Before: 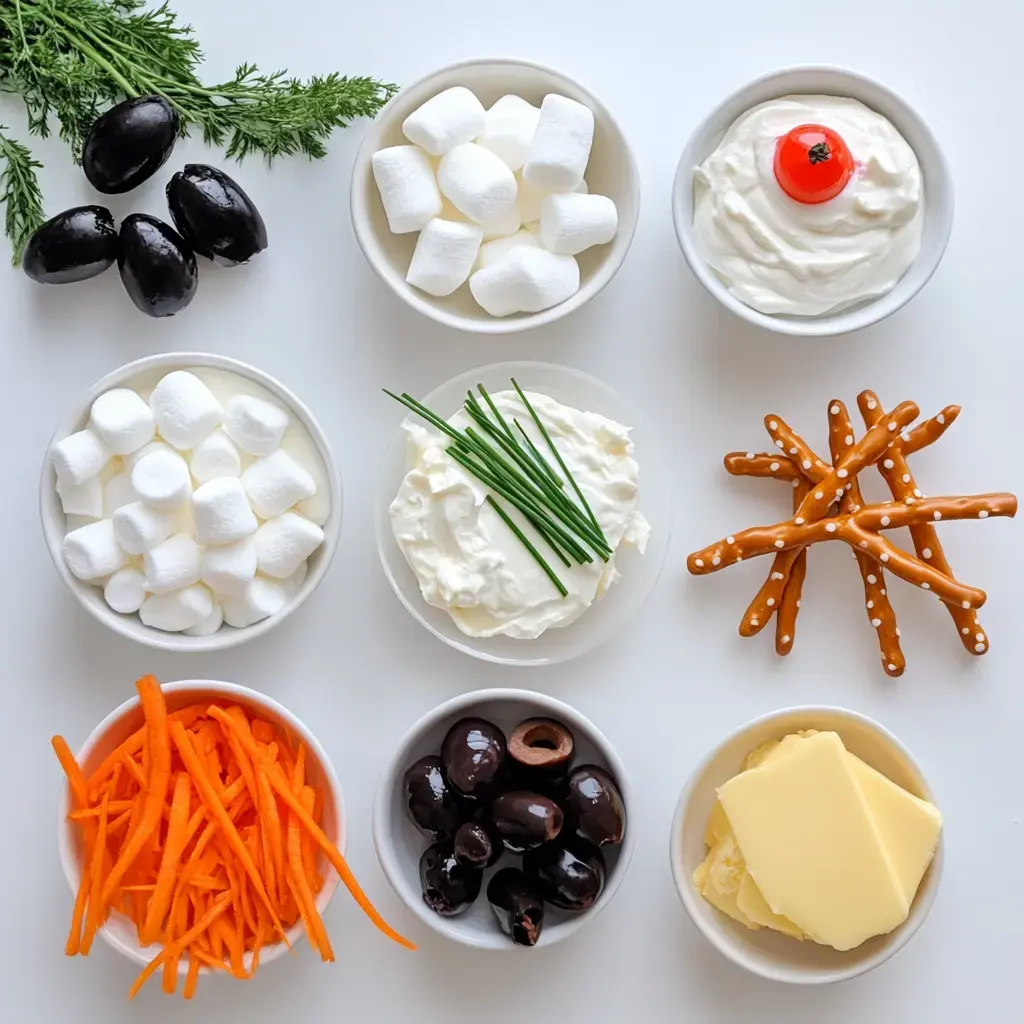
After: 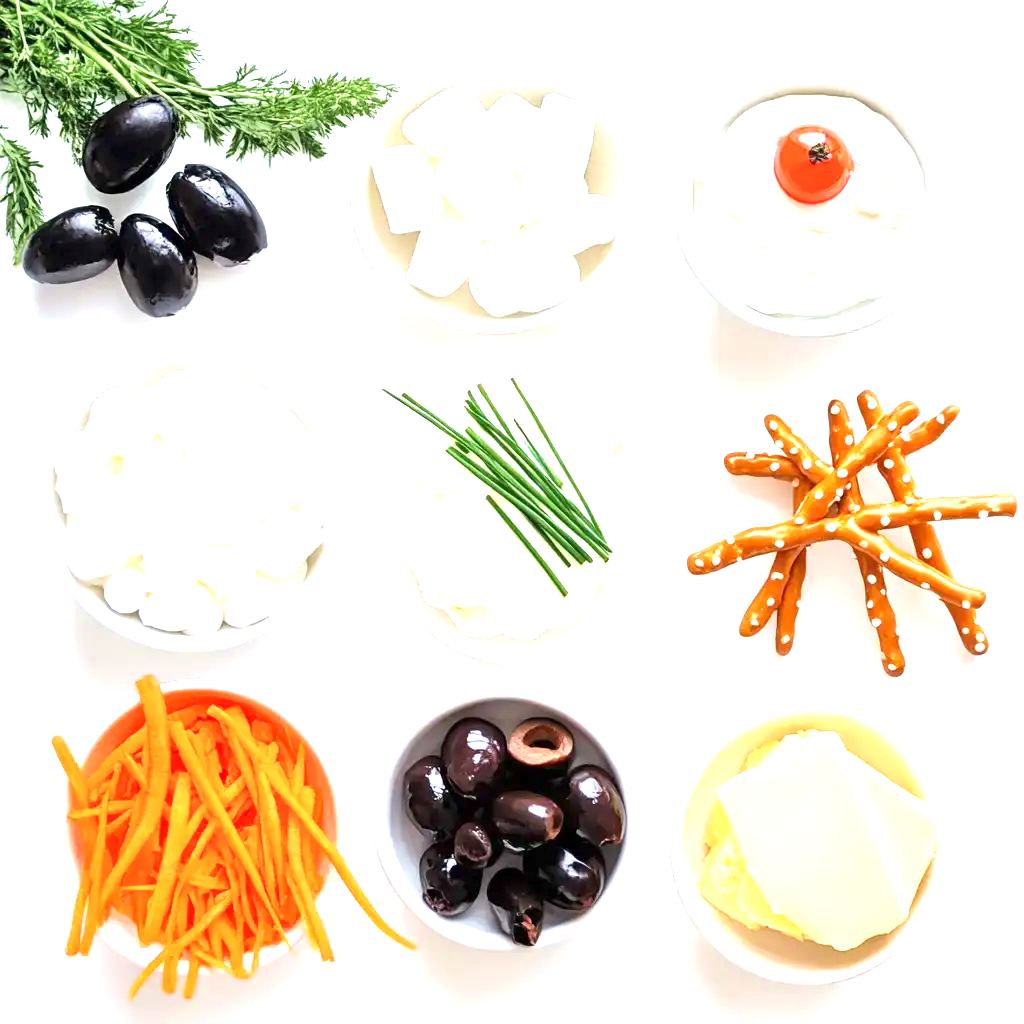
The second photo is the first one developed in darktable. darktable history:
velvia: on, module defaults
exposure: exposure 1.5 EV, compensate highlight preservation false
